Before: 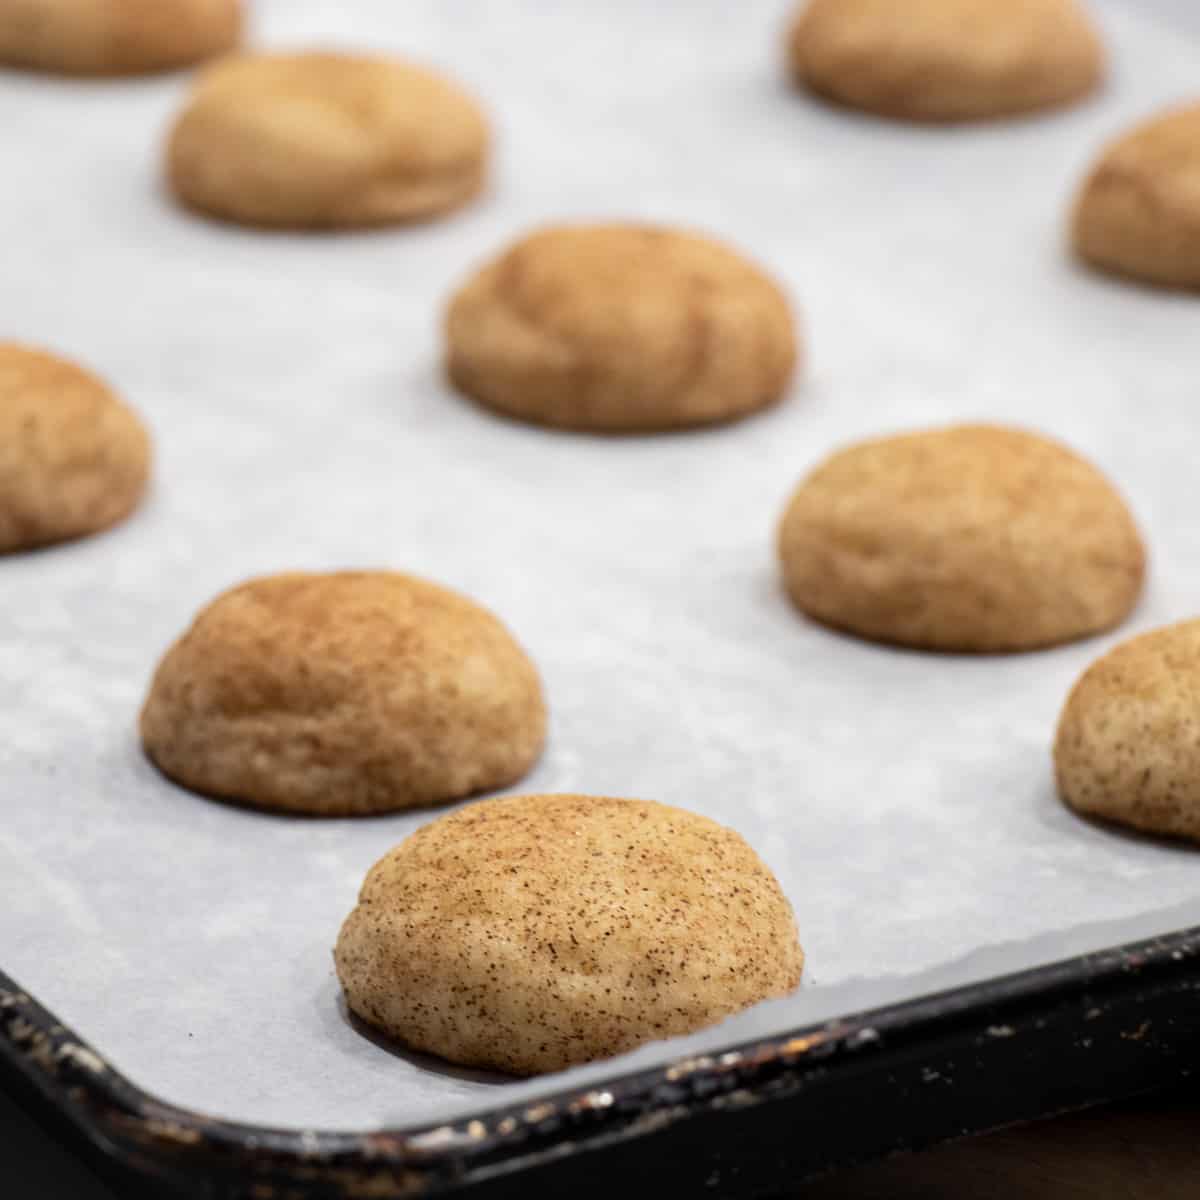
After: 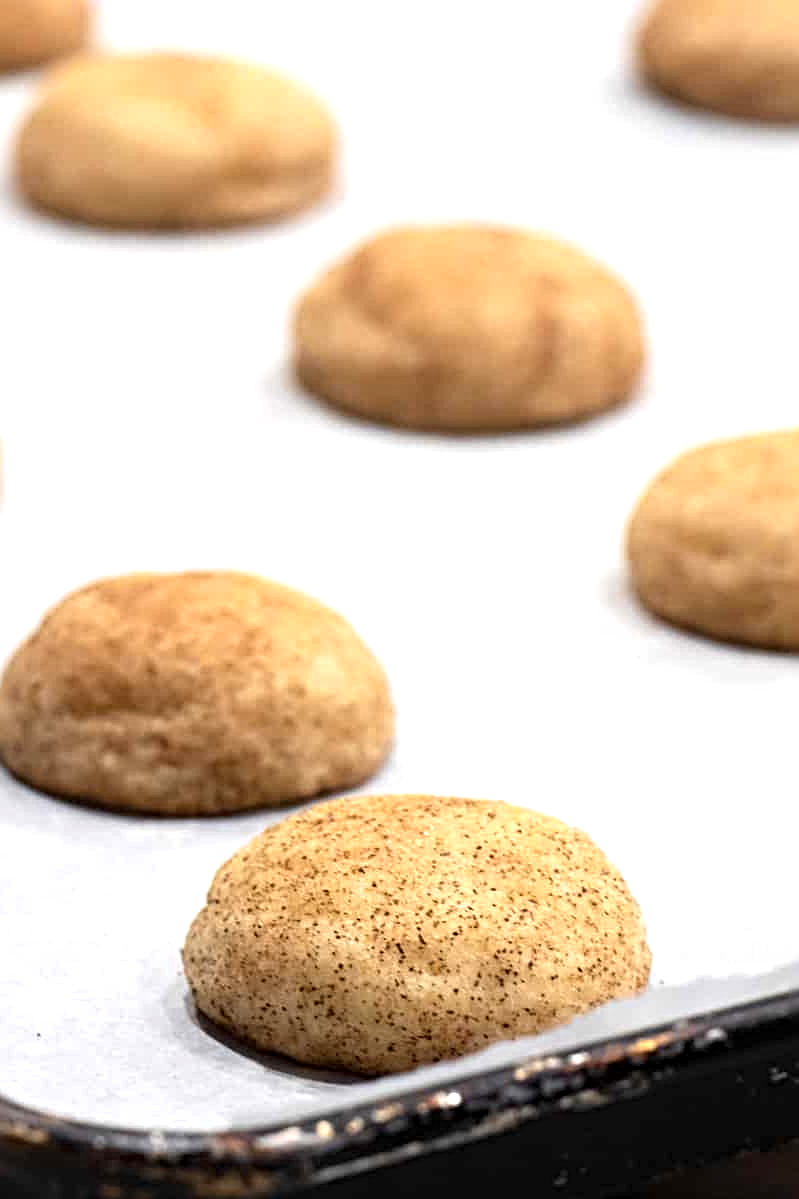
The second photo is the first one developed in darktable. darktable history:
sharpen: radius 4
exposure: exposure 0.64 EV, compensate highlight preservation false
crop and rotate: left 12.673%, right 20.66%
